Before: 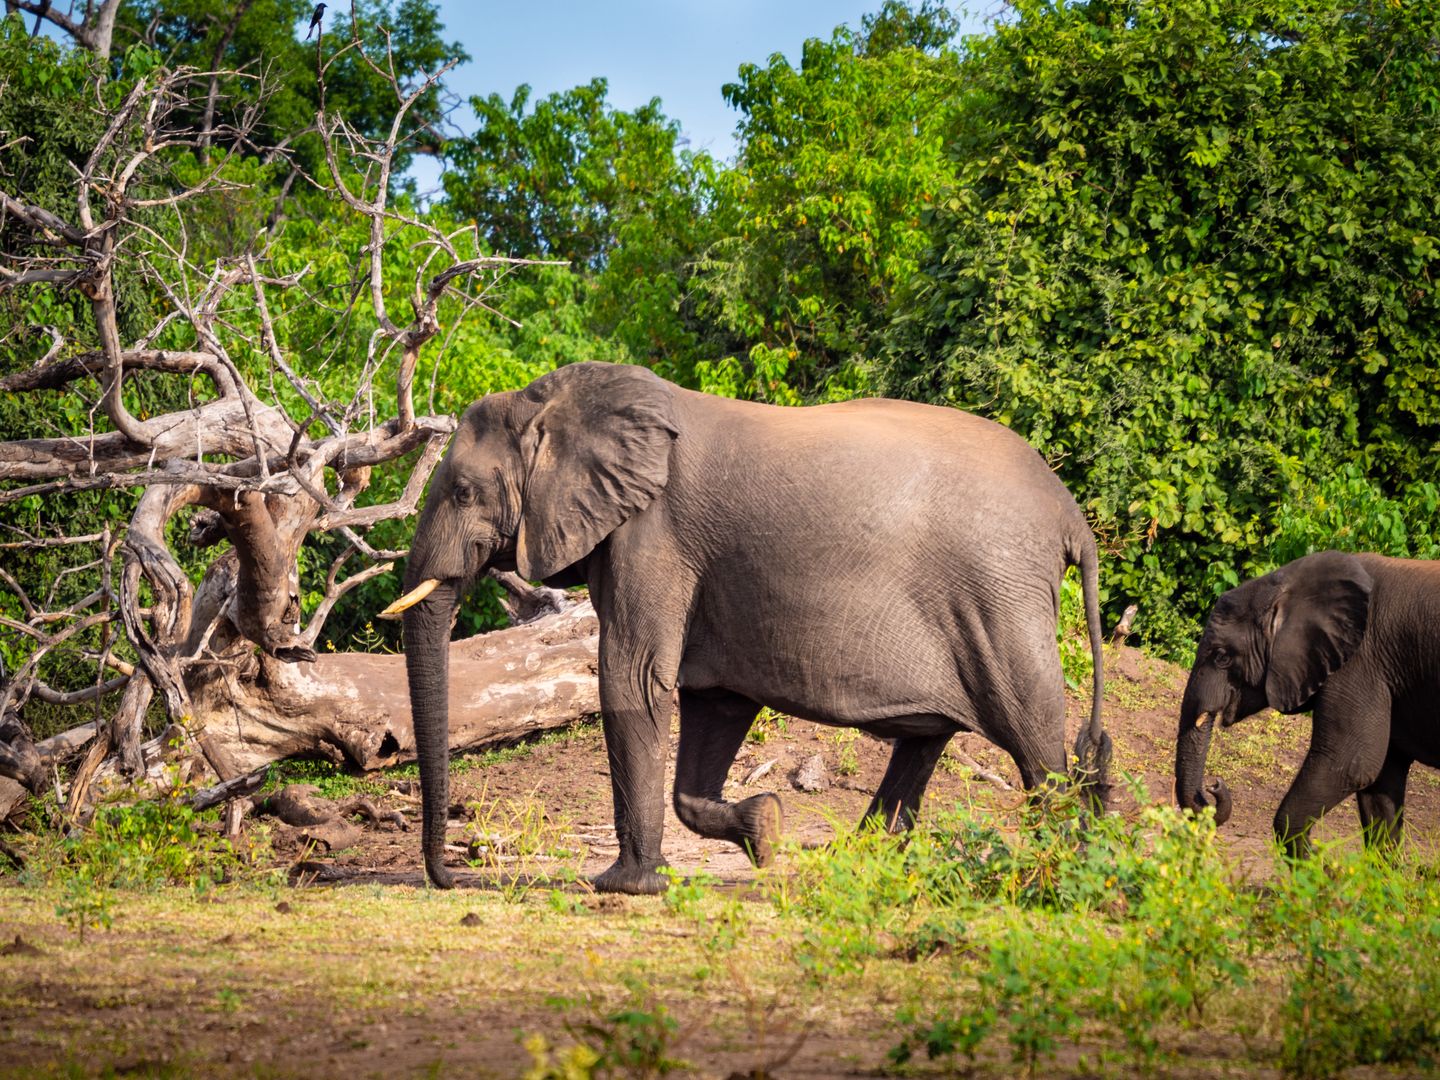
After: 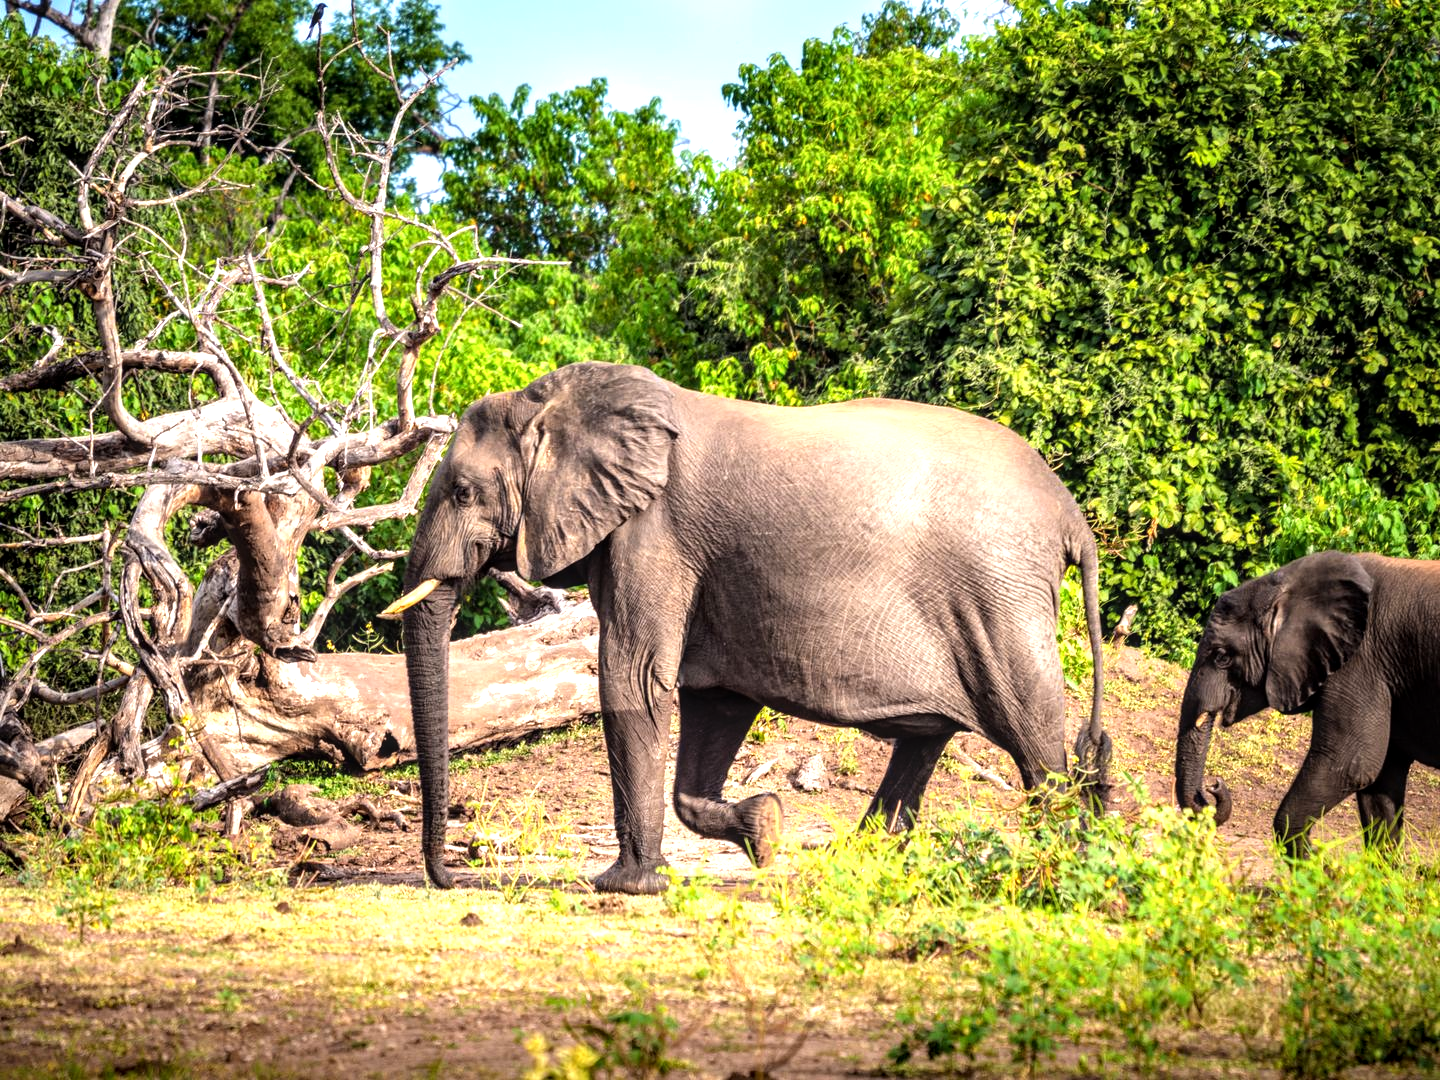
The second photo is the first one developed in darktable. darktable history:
local contrast: detail 130%
exposure: exposure 0.203 EV, compensate exposure bias true, compensate highlight preservation false
tone equalizer: -8 EV -0.717 EV, -7 EV -0.689 EV, -6 EV -0.567 EV, -5 EV -0.37 EV, -3 EV 0.395 EV, -2 EV 0.6 EV, -1 EV 0.683 EV, +0 EV 0.763 EV, mask exposure compensation -0.499 EV
